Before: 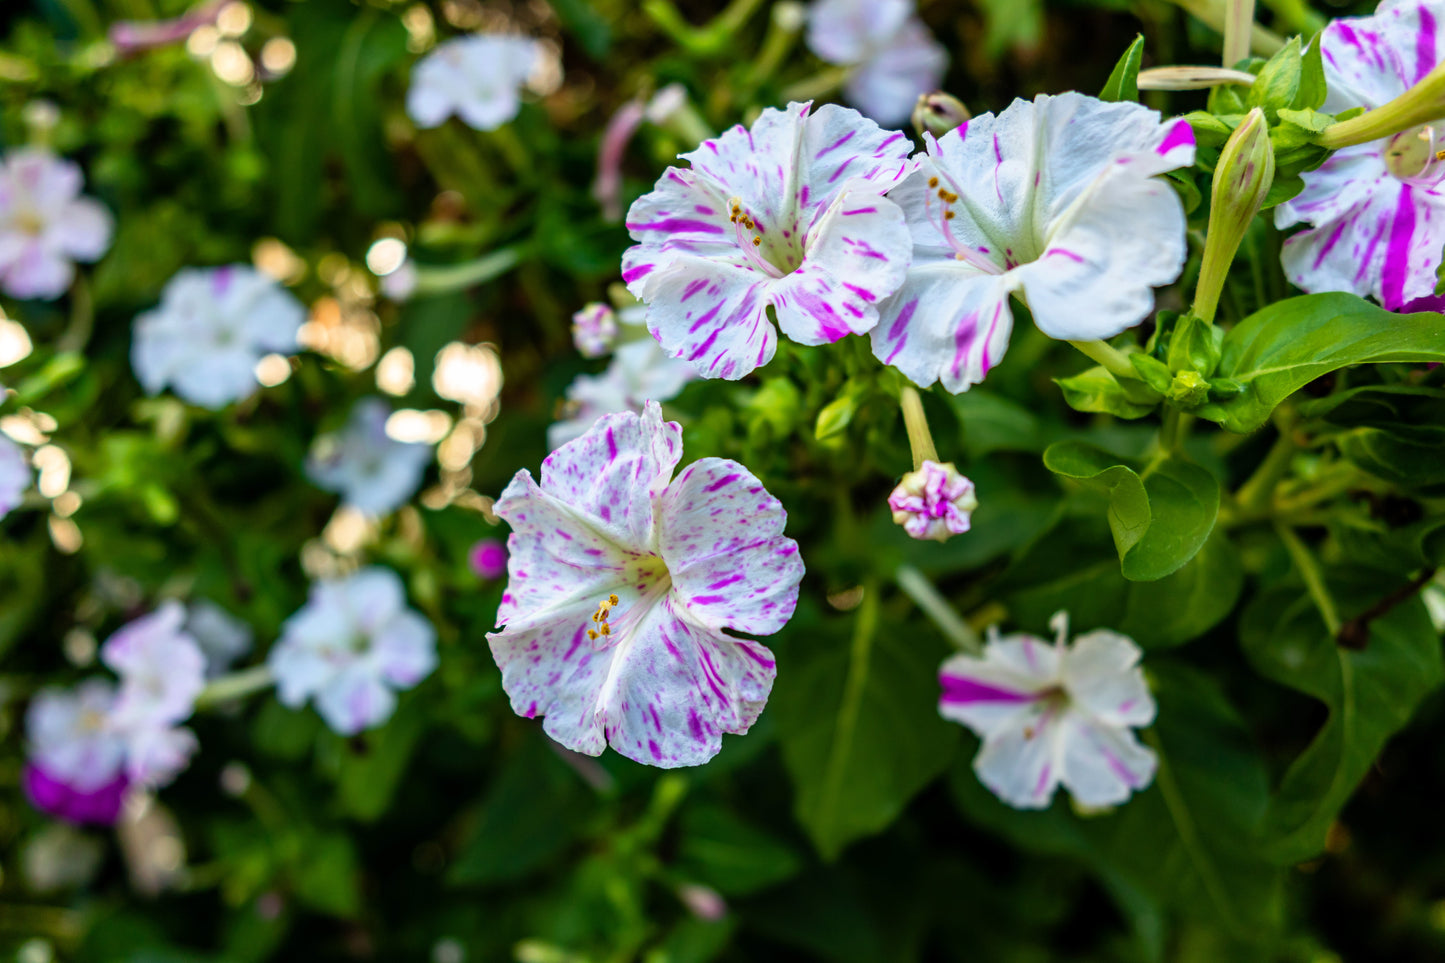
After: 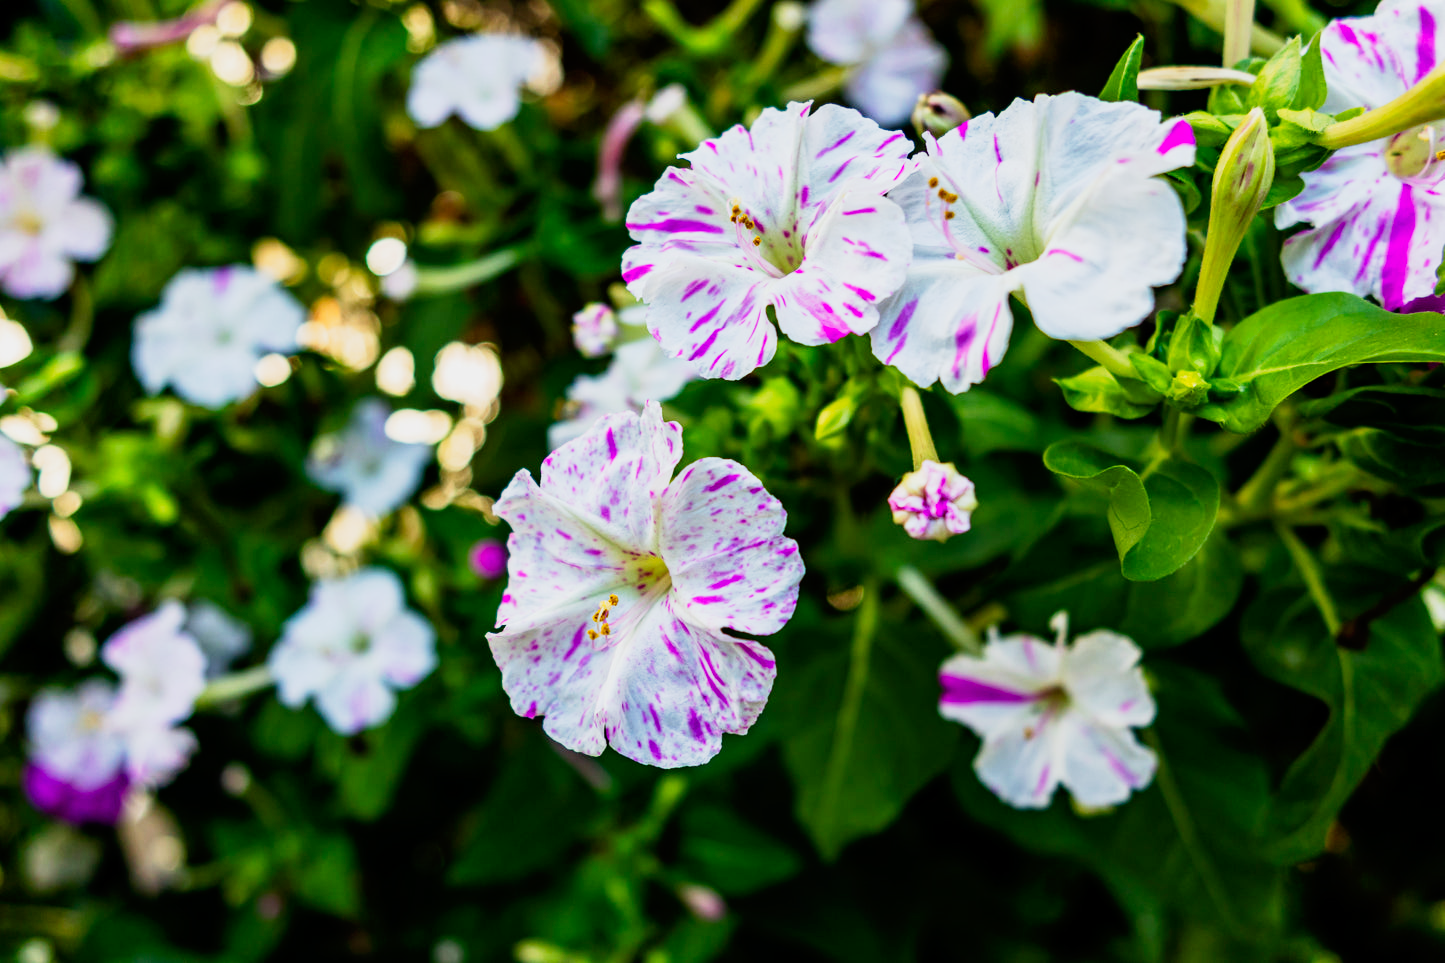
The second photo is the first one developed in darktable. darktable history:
tone curve: curves: ch0 [(0, 0) (0.078, 0.029) (0.265, 0.241) (0.507, 0.56) (0.744, 0.826) (1, 0.948)]; ch1 [(0, 0) (0.346, 0.307) (0.418, 0.383) (0.46, 0.439) (0.482, 0.493) (0.502, 0.5) (0.517, 0.506) (0.55, 0.557) (0.601, 0.637) (0.666, 0.7) (1, 1)]; ch2 [(0, 0) (0.346, 0.34) (0.431, 0.45) (0.485, 0.494) (0.5, 0.498) (0.508, 0.499) (0.532, 0.546) (0.579, 0.628) (0.625, 0.668) (1, 1)], preserve colors none
